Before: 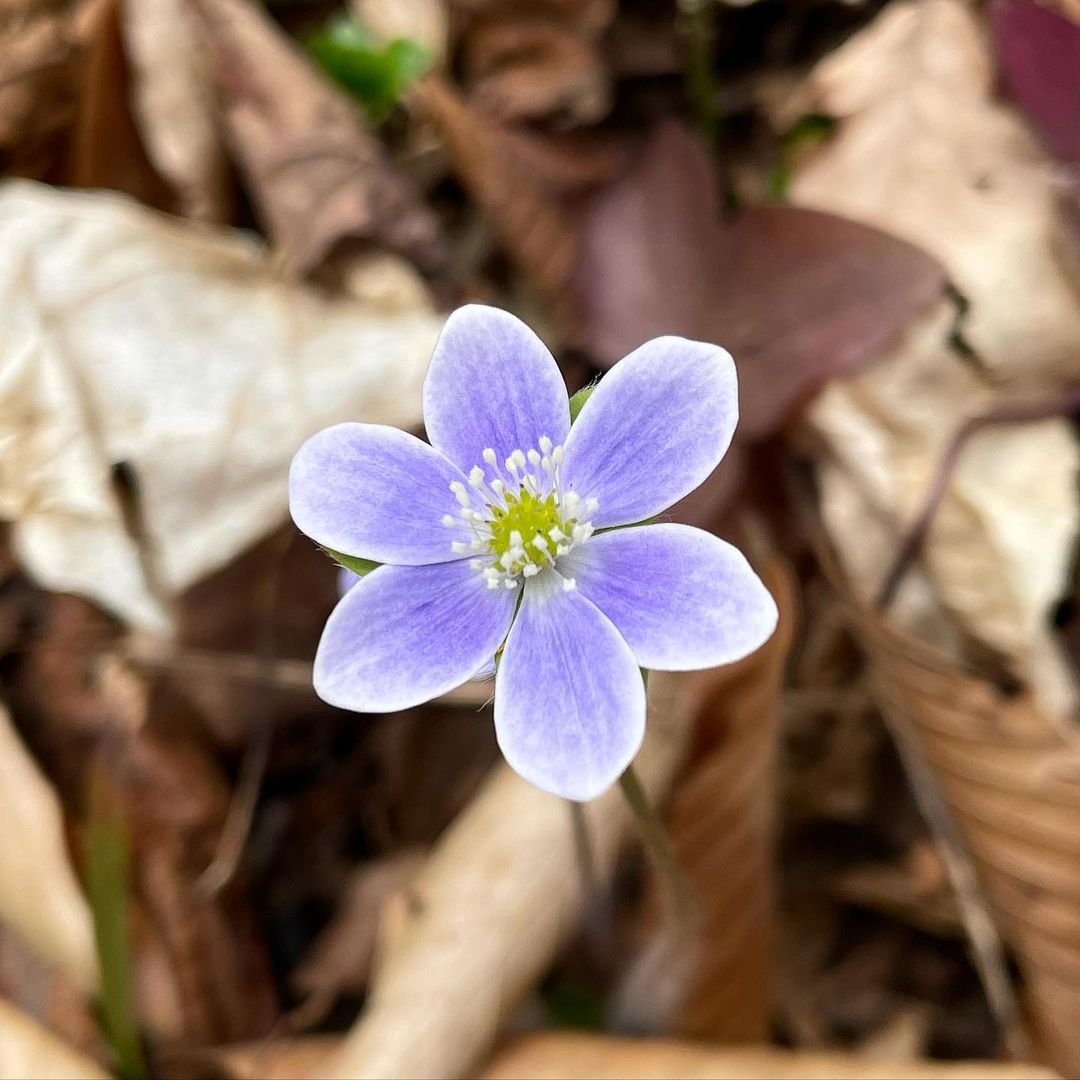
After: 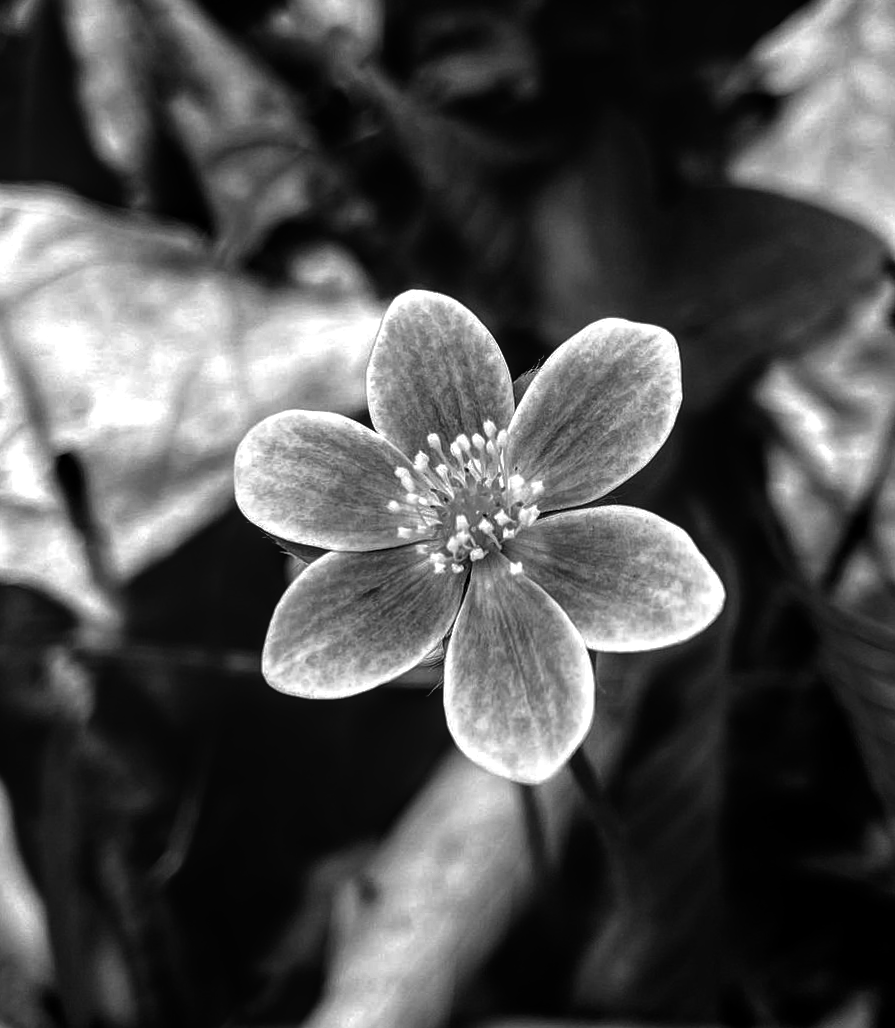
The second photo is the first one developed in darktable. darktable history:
crop and rotate: angle 1°, left 4.281%, top 0.642%, right 11.383%, bottom 2.486%
local contrast: on, module defaults
base curve: curves: ch0 [(0, 0.024) (0.055, 0.065) (0.121, 0.166) (0.236, 0.319) (0.693, 0.726) (1, 1)], preserve colors none
contrast brightness saturation: contrast 0.02, brightness -1, saturation -1
velvia: on, module defaults
exposure: exposure 0.236 EV, compensate highlight preservation false
